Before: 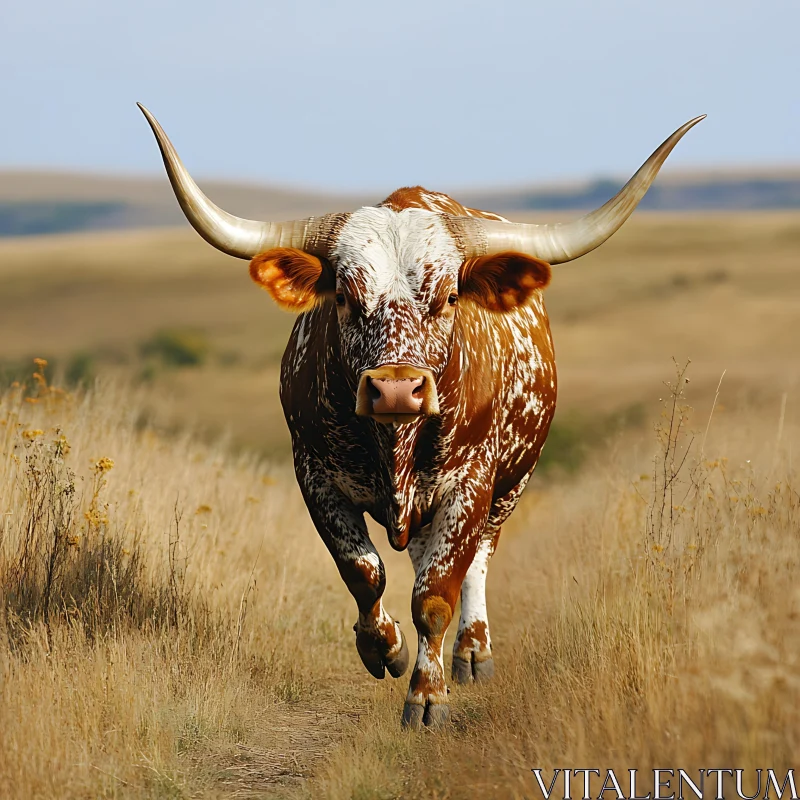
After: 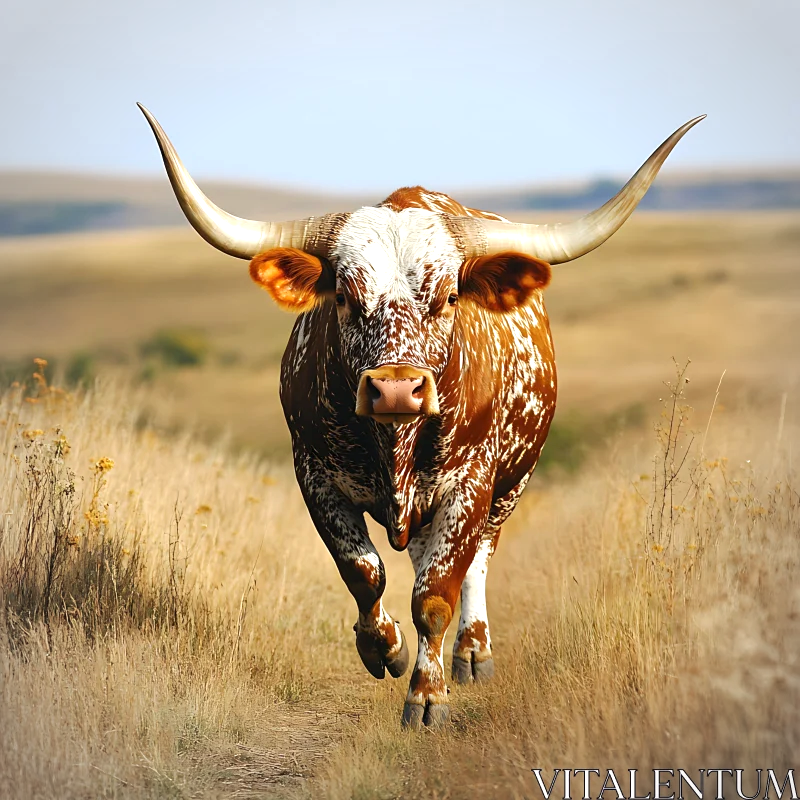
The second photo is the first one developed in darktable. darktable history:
vignetting: brightness -0.287, unbound false
exposure: exposure 0.507 EV, compensate highlight preservation false
